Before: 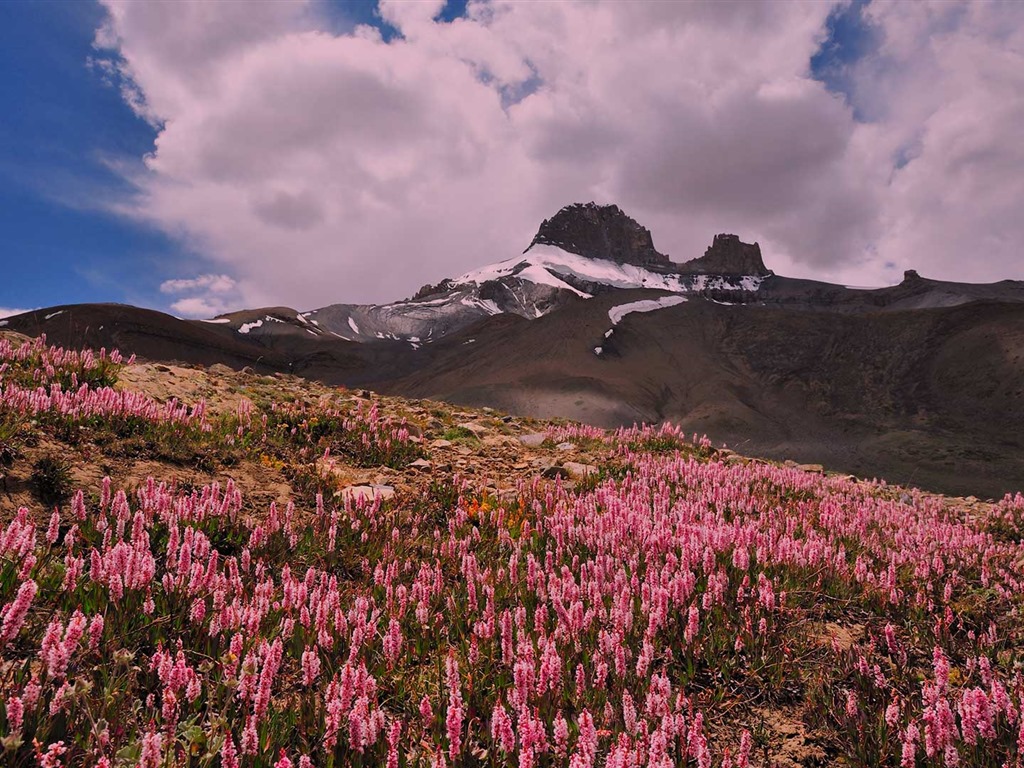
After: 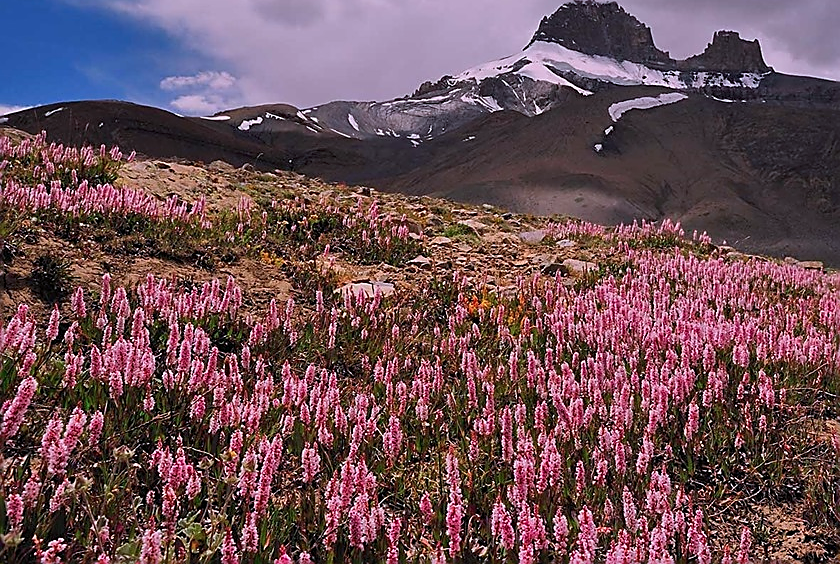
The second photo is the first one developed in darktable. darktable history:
sharpen: radius 1.4, amount 1.25, threshold 0.7
color calibration: x 0.37, y 0.382, temperature 4313.32 K
crop: top 26.531%, right 17.959%
